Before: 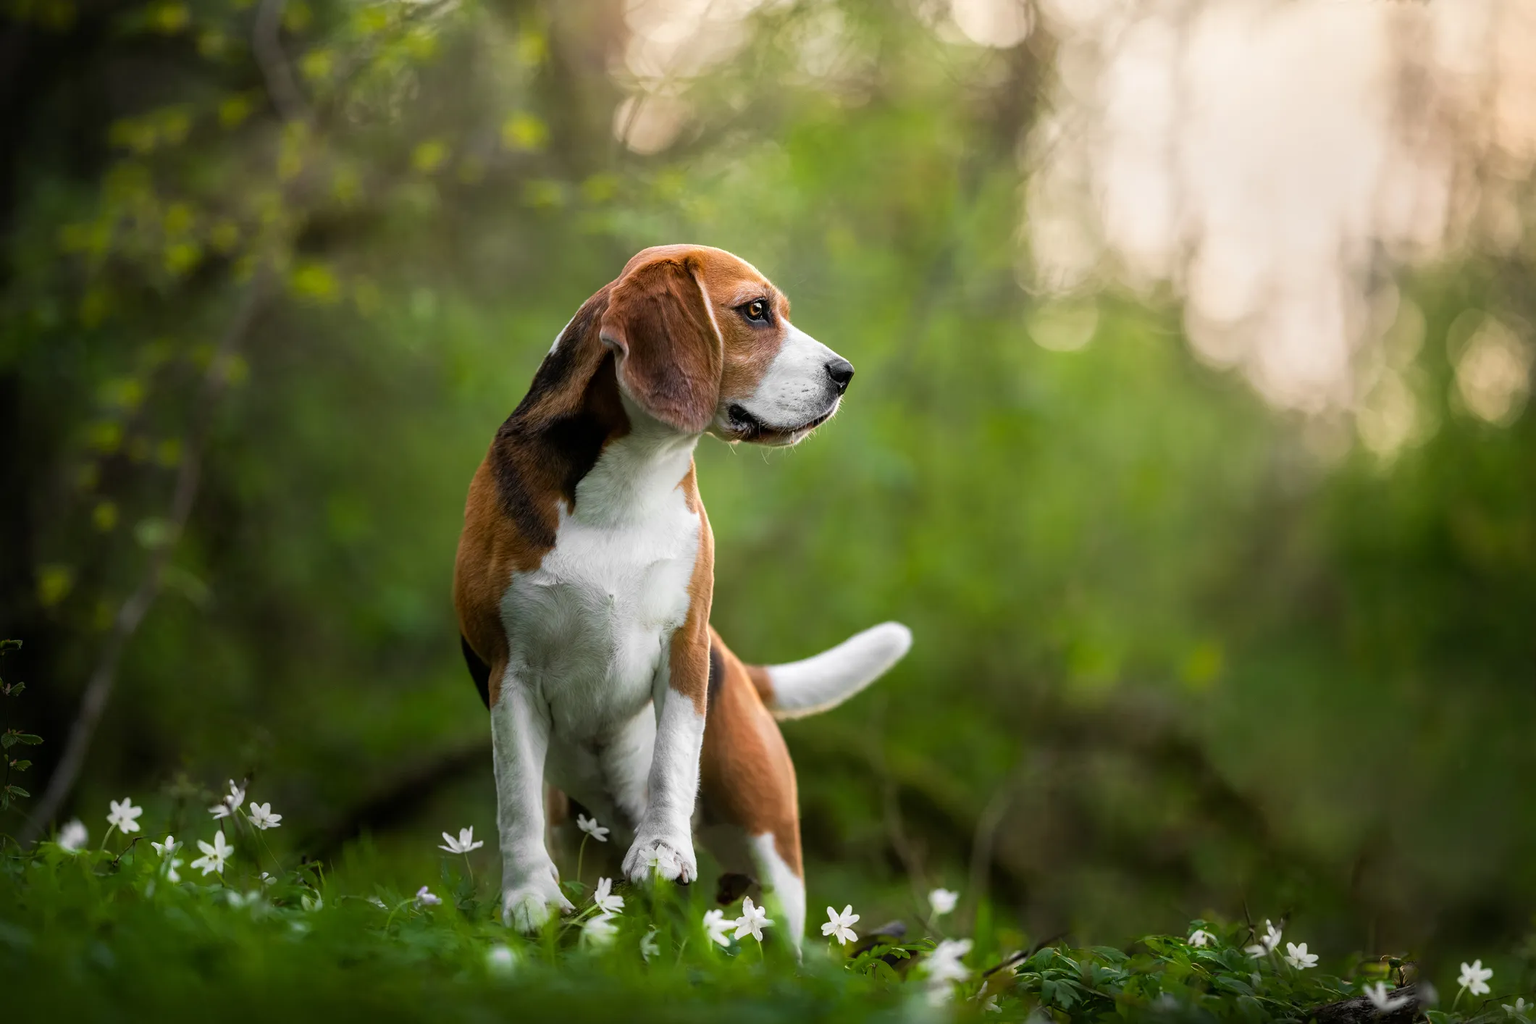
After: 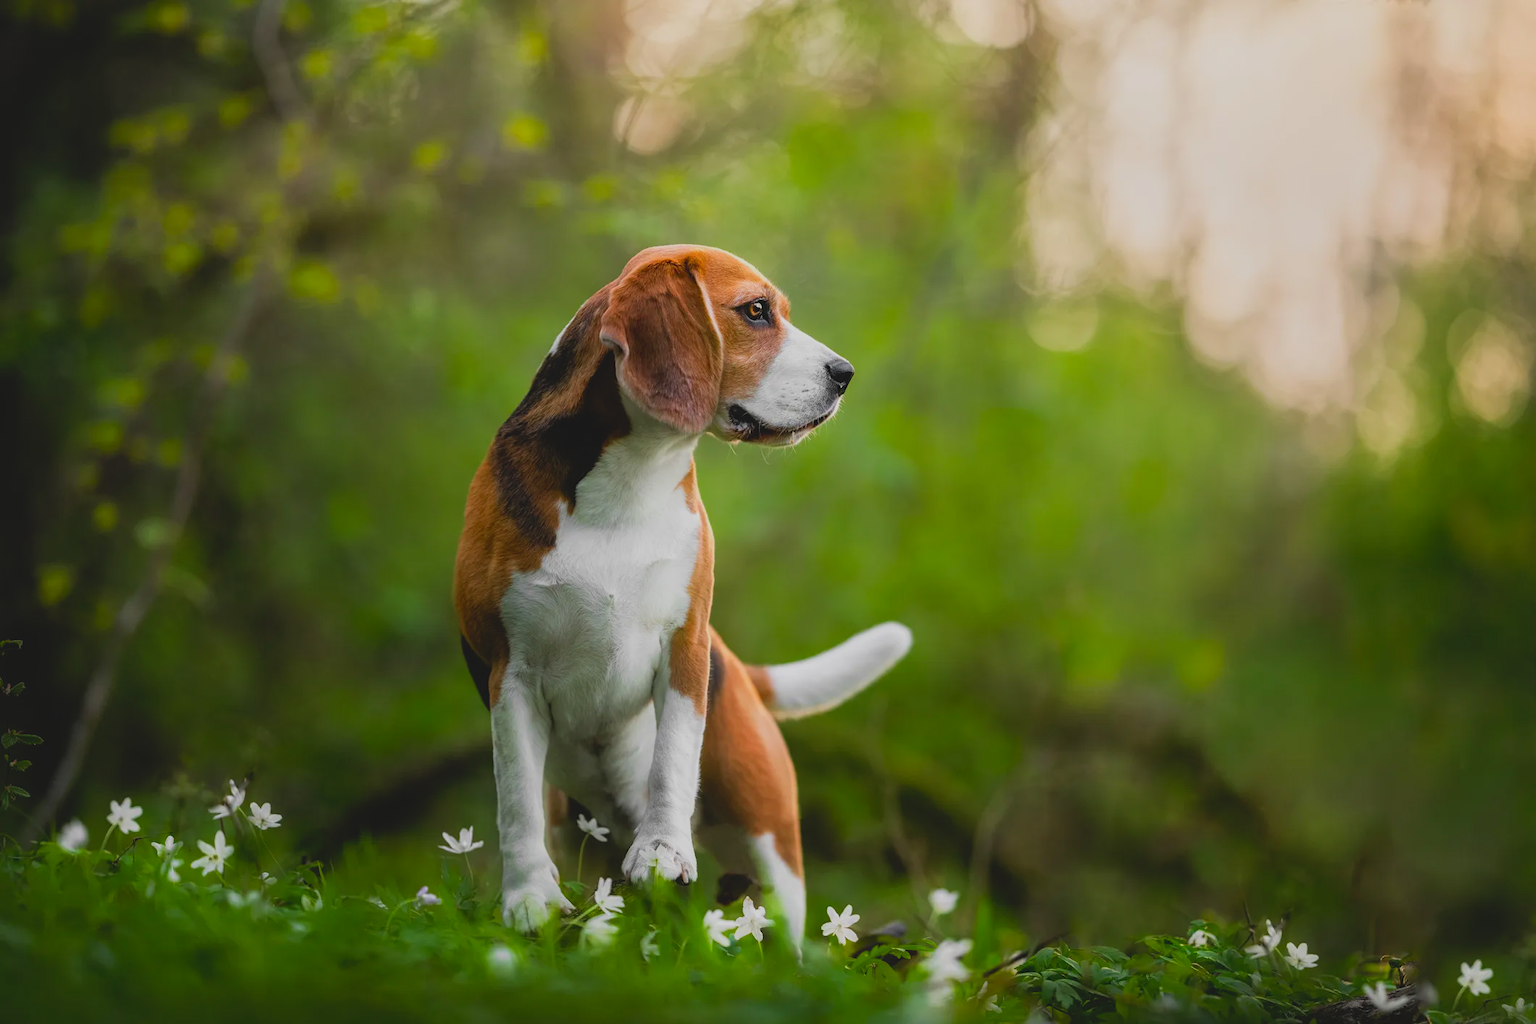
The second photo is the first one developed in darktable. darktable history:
contrast brightness saturation: contrast -0.175, saturation 0.188
filmic rgb: black relative exposure -11.33 EV, white relative exposure 3.23 EV, hardness 6.7, preserve chrominance max RGB
